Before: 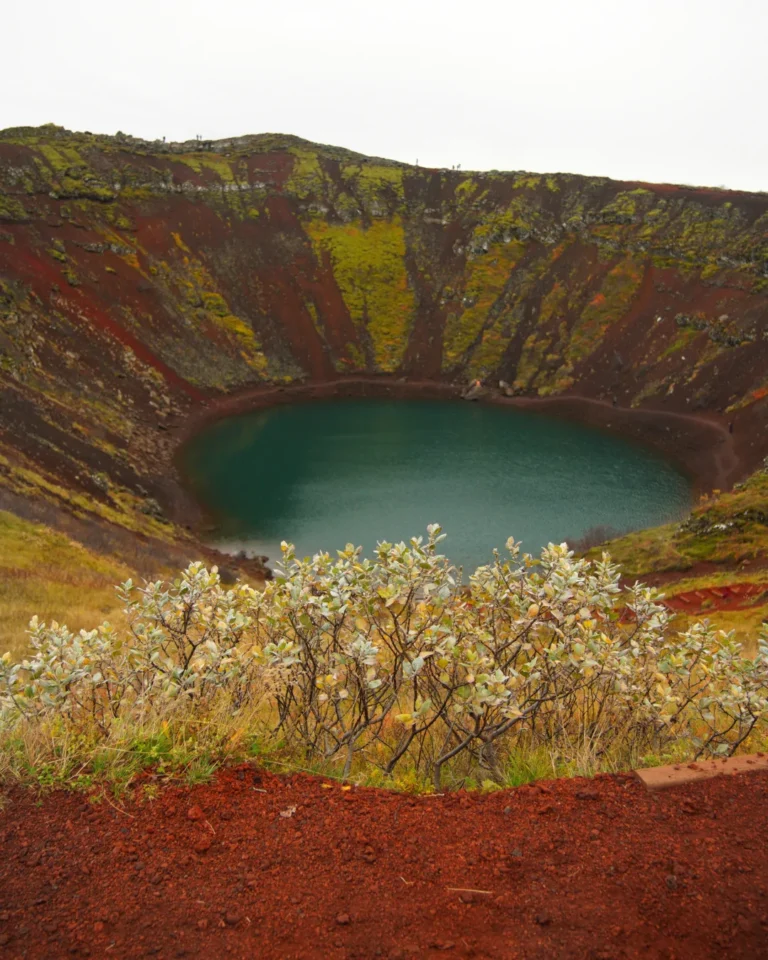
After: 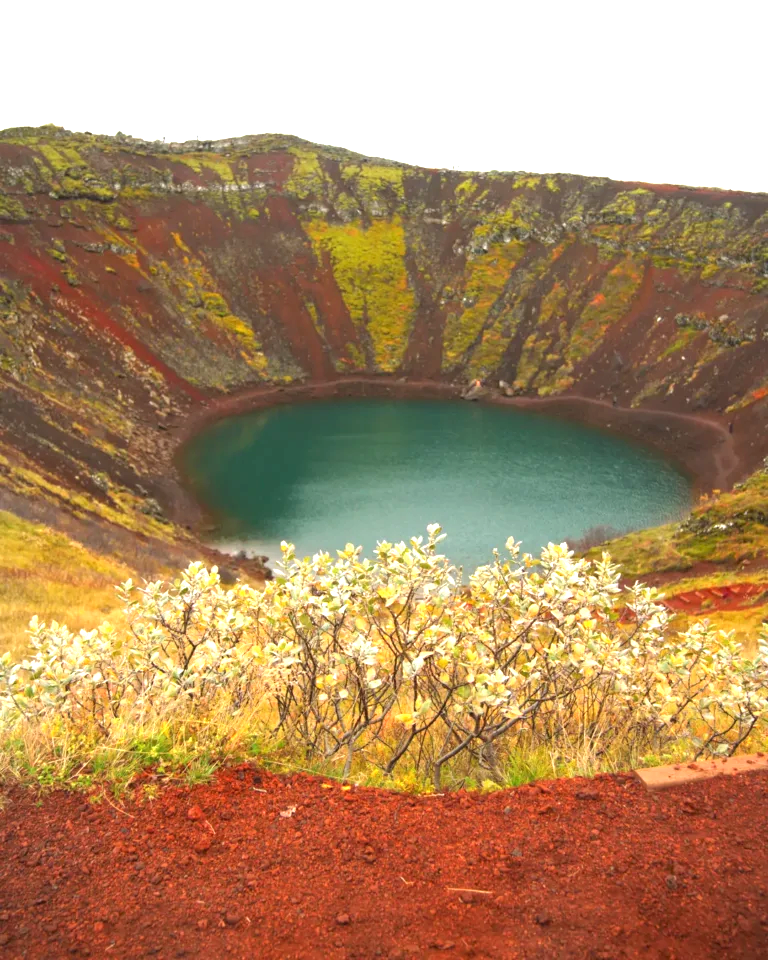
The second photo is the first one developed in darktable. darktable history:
exposure: black level correction 0, exposure 1.29 EV, compensate exposure bias true, compensate highlight preservation false
